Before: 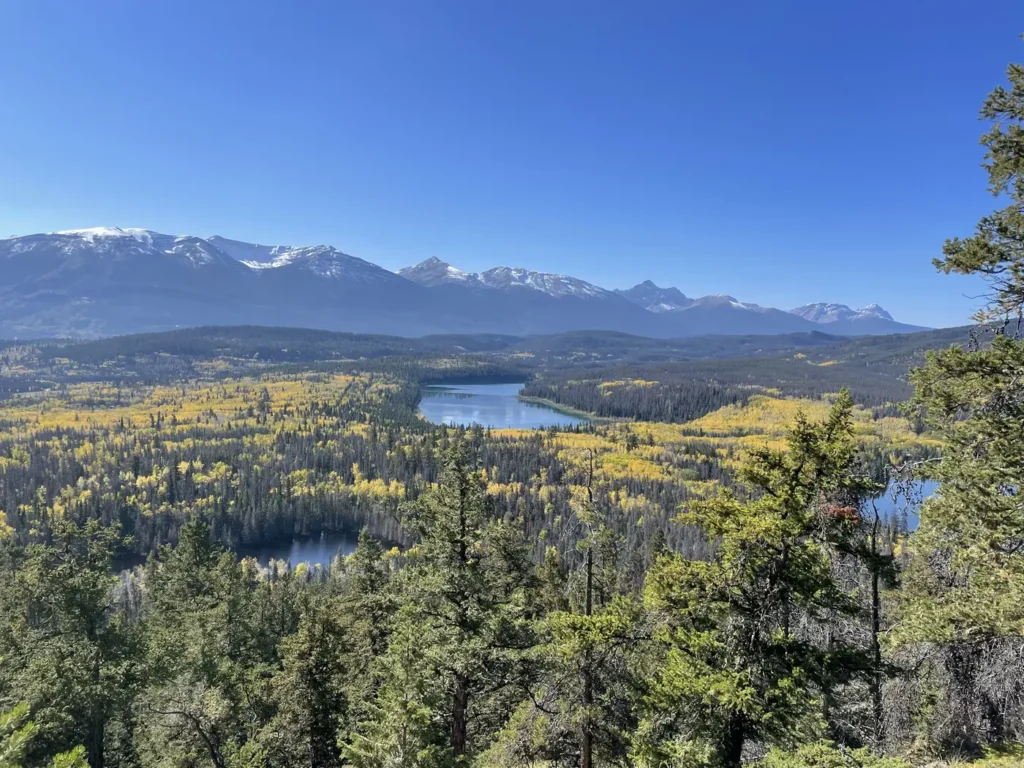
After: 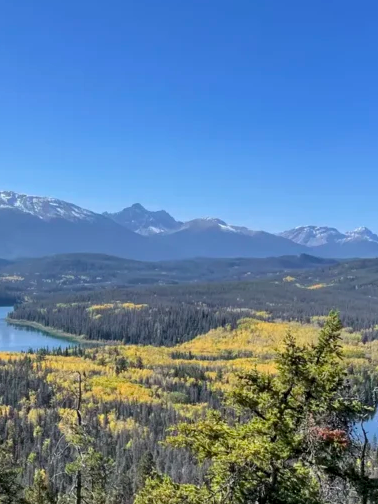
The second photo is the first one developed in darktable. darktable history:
local contrast: highlights 100%, shadows 100%, detail 120%, midtone range 0.2
crop and rotate: left 49.936%, top 10.094%, right 13.136%, bottom 24.256%
